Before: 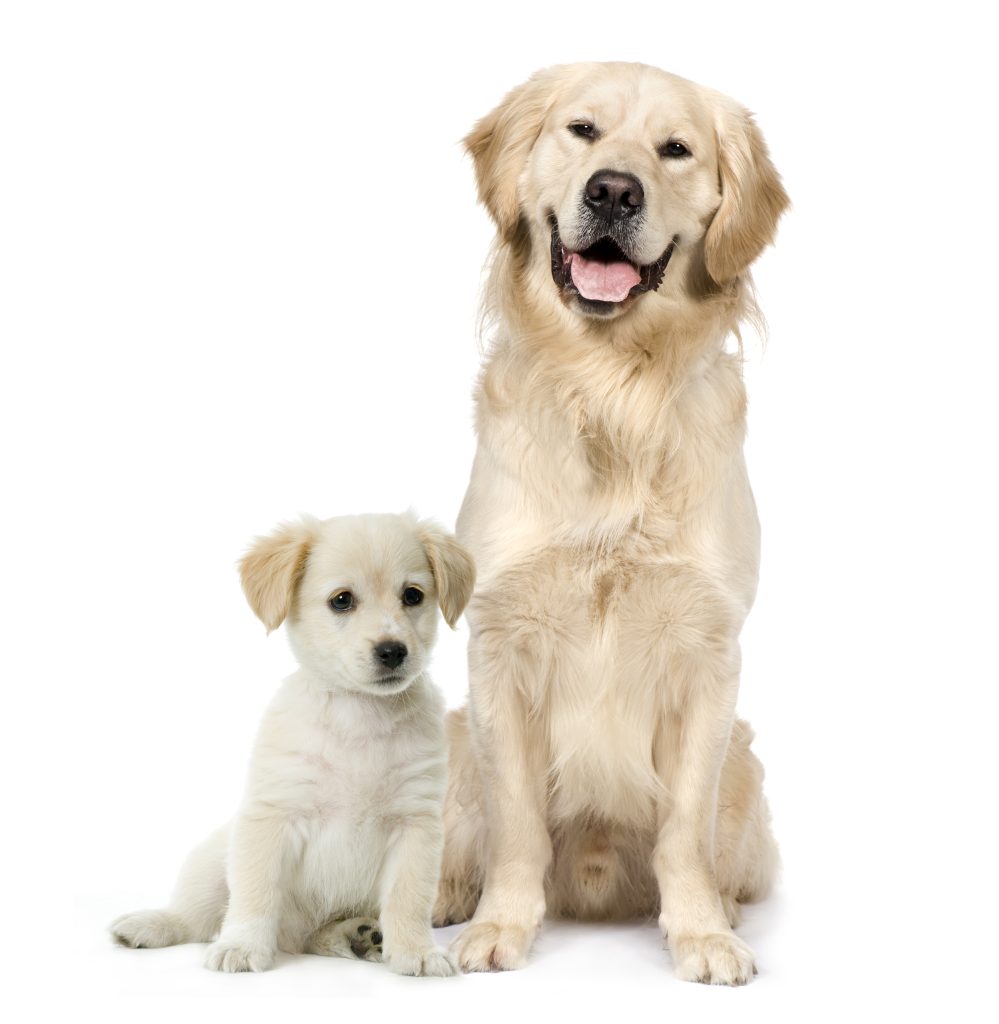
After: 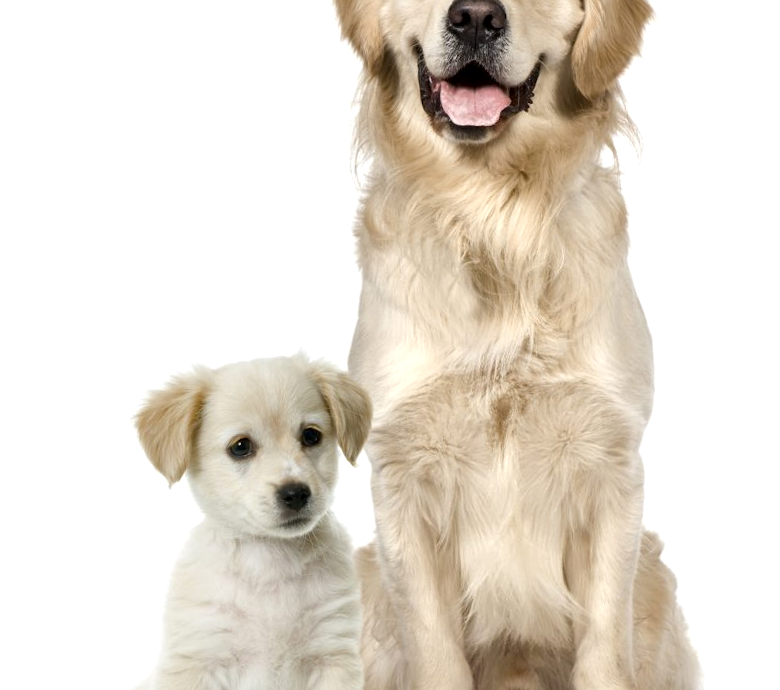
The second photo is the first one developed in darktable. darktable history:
crop and rotate: left 10.071%, top 10.071%, right 10.02%, bottom 10.02%
local contrast: mode bilateral grid, contrast 50, coarseness 50, detail 150%, midtone range 0.2
rotate and perspective: rotation -5°, crop left 0.05, crop right 0.952, crop top 0.11, crop bottom 0.89
